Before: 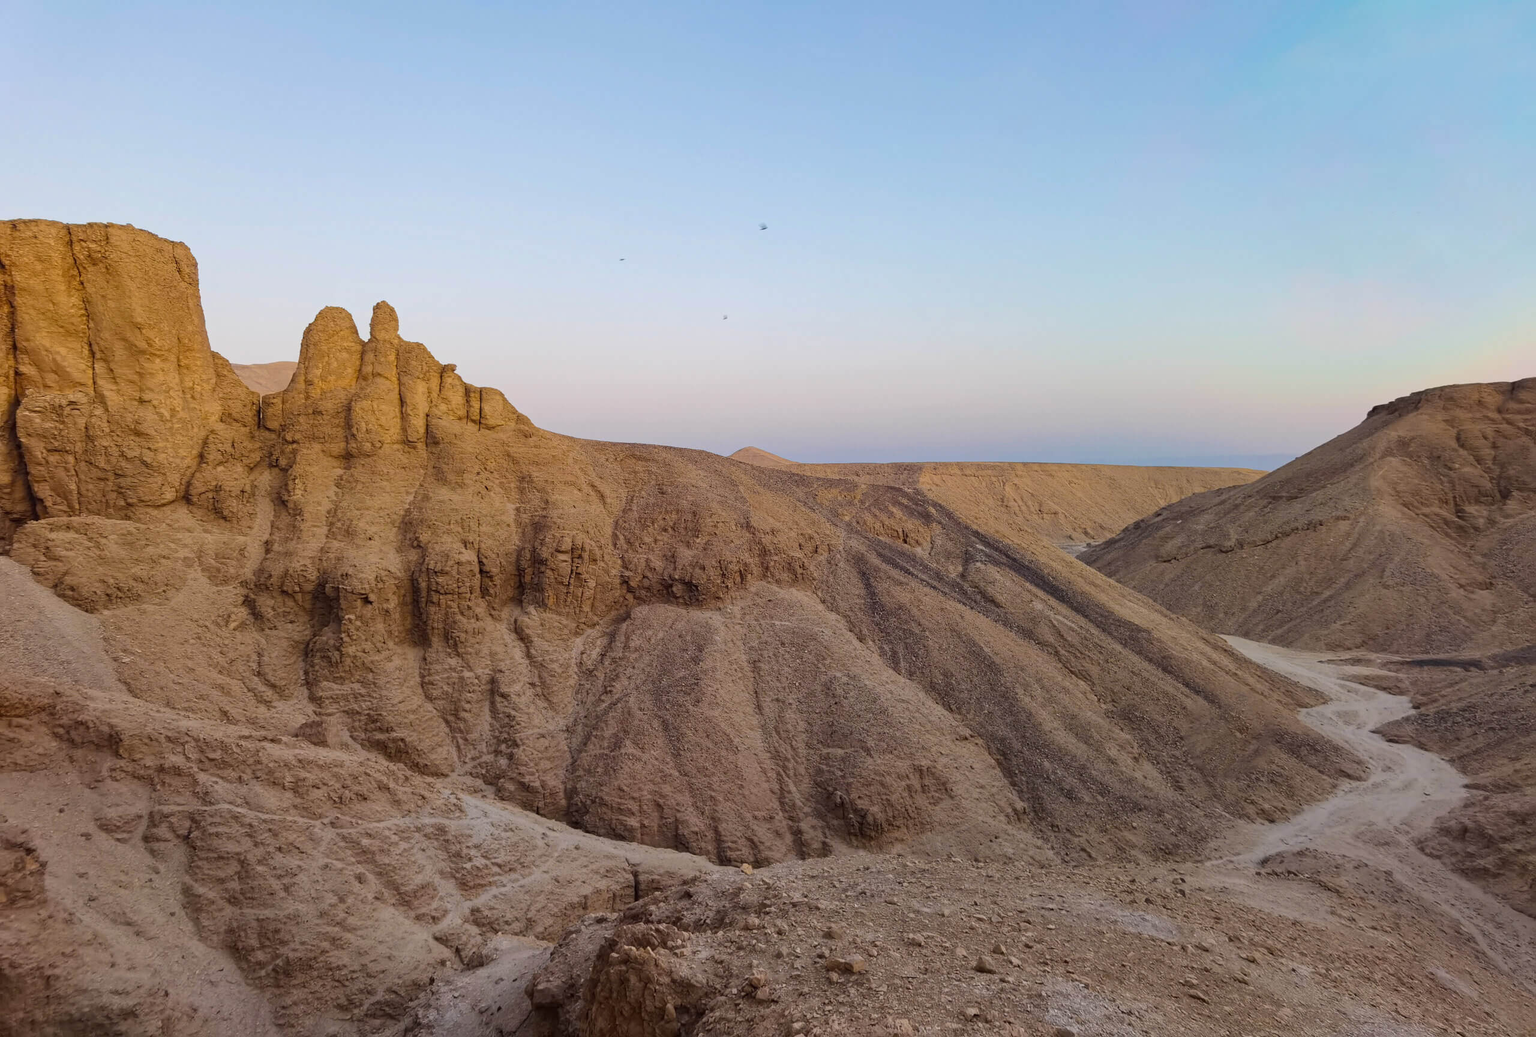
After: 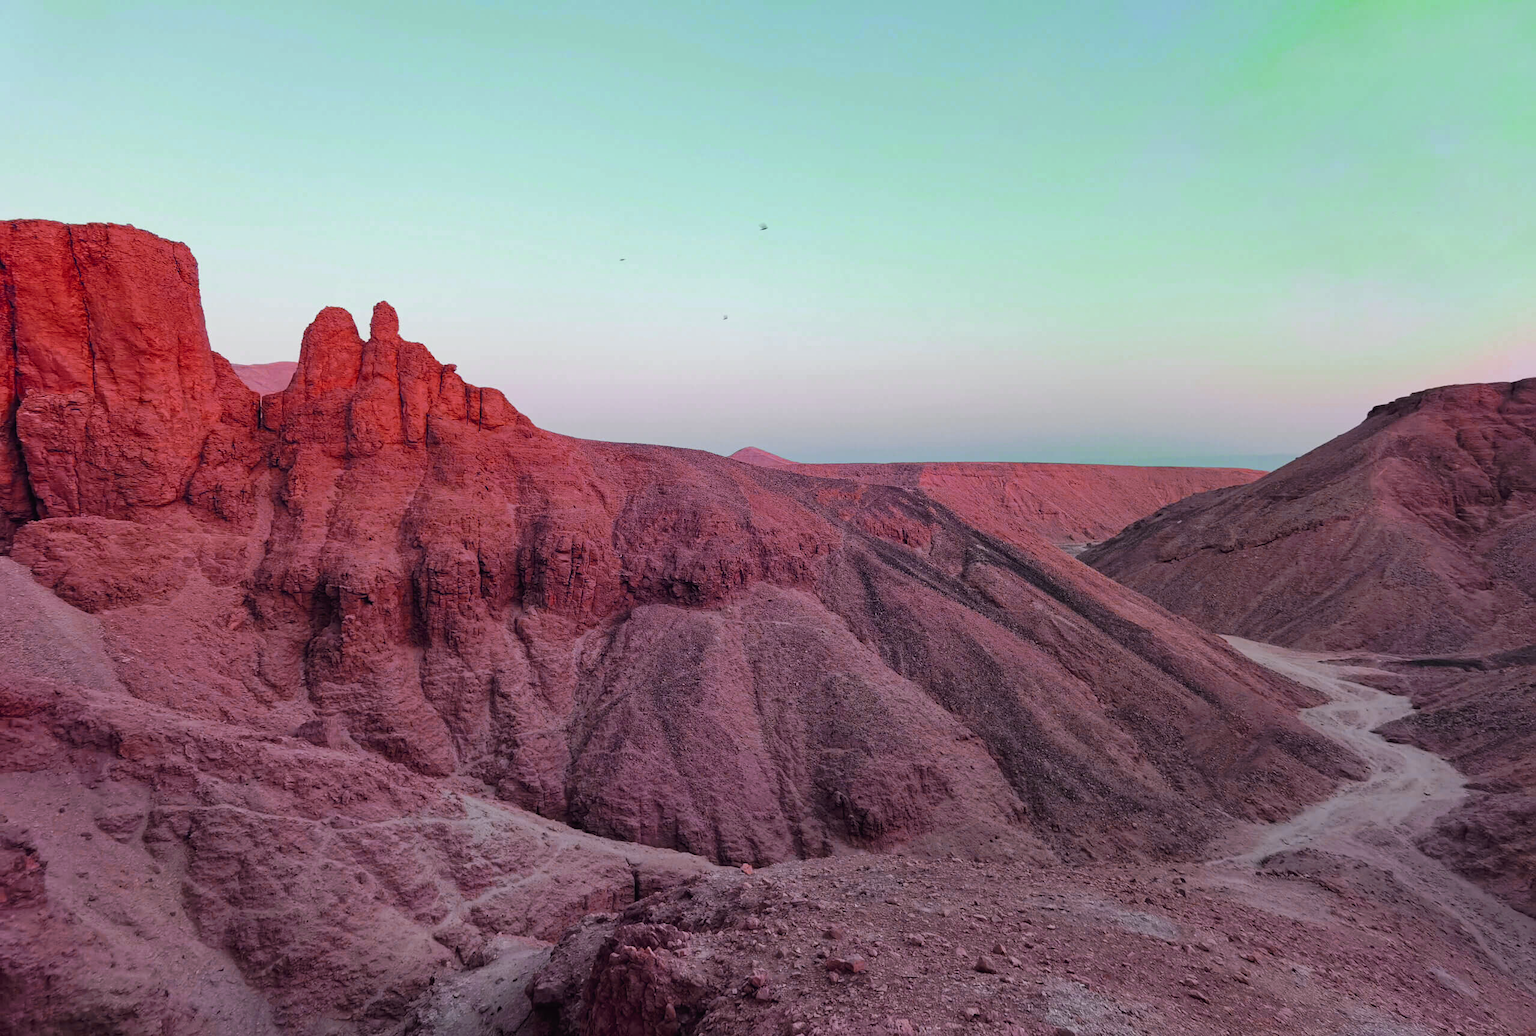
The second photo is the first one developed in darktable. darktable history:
tone curve: curves: ch0 [(0, 0) (0.003, 0.004) (0.011, 0.008) (0.025, 0.012) (0.044, 0.02) (0.069, 0.028) (0.1, 0.034) (0.136, 0.059) (0.177, 0.1) (0.224, 0.151) (0.277, 0.203) (0.335, 0.266) (0.399, 0.344) (0.468, 0.414) (0.543, 0.507) (0.623, 0.602) (0.709, 0.704) (0.801, 0.804) (0.898, 0.927) (1, 1)], preserve colors none
color look up table: target L [82.07, 95.25, 87.91, 89.23, 82.97, 58.2, 73.19, 73.35, 59.35, 50.12, 44.41, 25.02, 4.715, 200.07, 74.82, 77.35, 62.05, 56.16, 51.39, 57.09, 59.12, 54.81, 37.73, 23.94, 26.22, 15.75, 81.36, 66.98, 66.35, 64.74, 66.91, 63.77, 63.85, 56.72, 85.07, 48.74, 48.89, 35.8, 30.74, 45.69, 30.78, 15.9, 3.863, 84.66, 85.45, 79.08, 87.54, 68.04, 50.05], target a [10.16, -16.3, -30.71, -8.547, -65.33, 33.04, -59.33, -60.26, -14.67, -40.96, -37.35, -24.07, -7.349, 0, 18.31, 34.64, 57.96, 72.98, 66.31, 71.75, 78, 45.01, 9.316, 37.43, 42.13, 27.63, 11.49, 49.22, 4.953, -0.084, -5.458, 43.83, 24.52, 17.87, -38.14, 33.23, 62.23, 56.27, 39.03, -14.06, 30.18, 32.87, 17.24, -65.58, -16.85, -62.6, -45.99, -44.6, -38.36], target b [58.84, 50.57, 28.96, 75.58, 66.79, 56.29, 58.21, 59.91, 37.48, 42.84, 39.28, 24.83, 7.047, 0, 16.46, -16, 37.86, 60.66, 26.04, -55.34, -52.26, -30.15, -6.104, 33.59, -24.58, -15.97, -17.95, -39.31, -46.29, -1.182, -23.54, -49.72, -31.14, -18.3, -21, -69.25, -62.11, -92.11, -51.39, -26.46, -33.02, -54.81, -28.51, 67.67, 10.85, 56.89, -2.639, 15.54, 25.65], num patches 49
